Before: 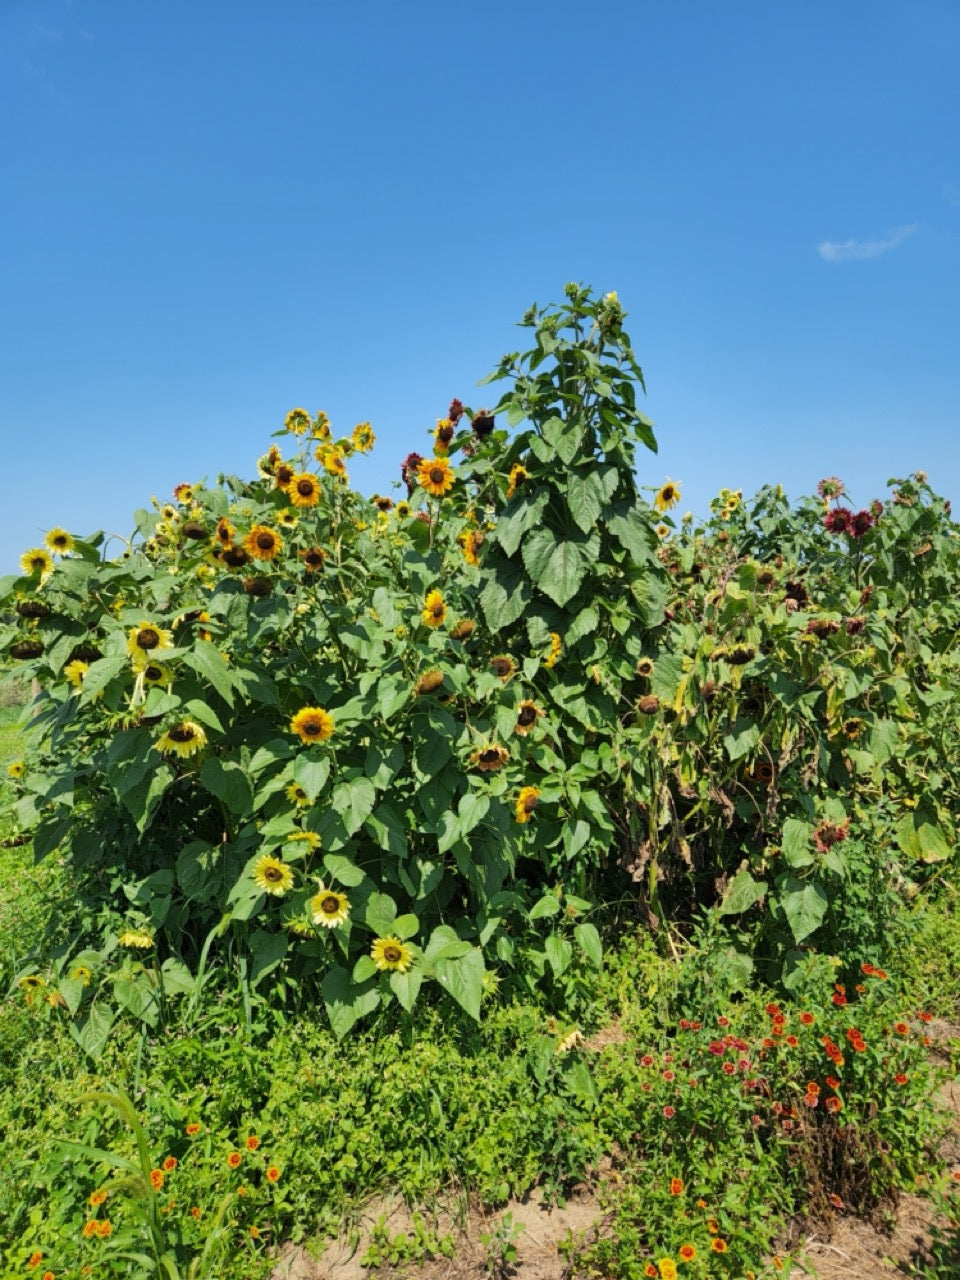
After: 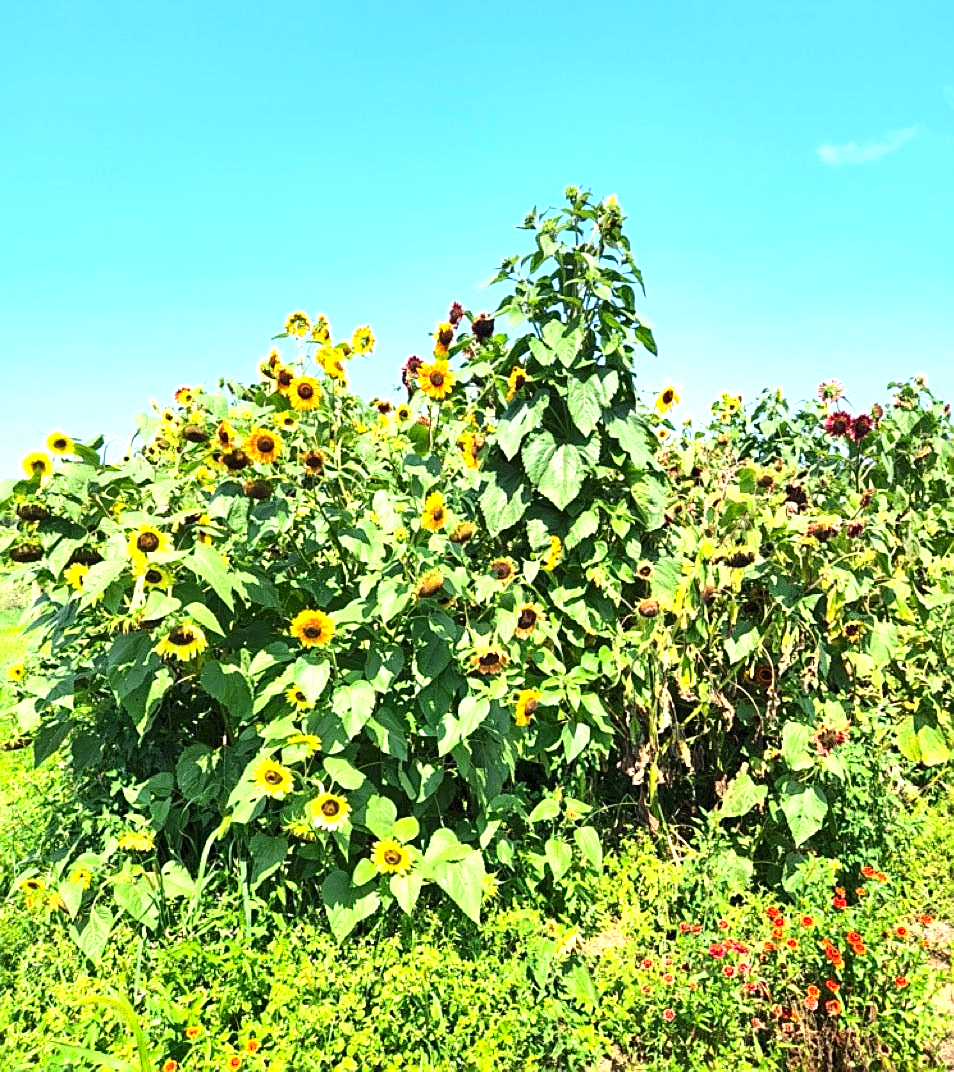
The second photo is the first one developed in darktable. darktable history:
contrast brightness saturation: contrast 0.15, brightness -0.01, saturation 0.1
exposure: black level correction 0, exposure 1.45 EV, compensate exposure bias true, compensate highlight preservation false
crop: top 7.625%, bottom 8.027%
sharpen: on, module defaults
